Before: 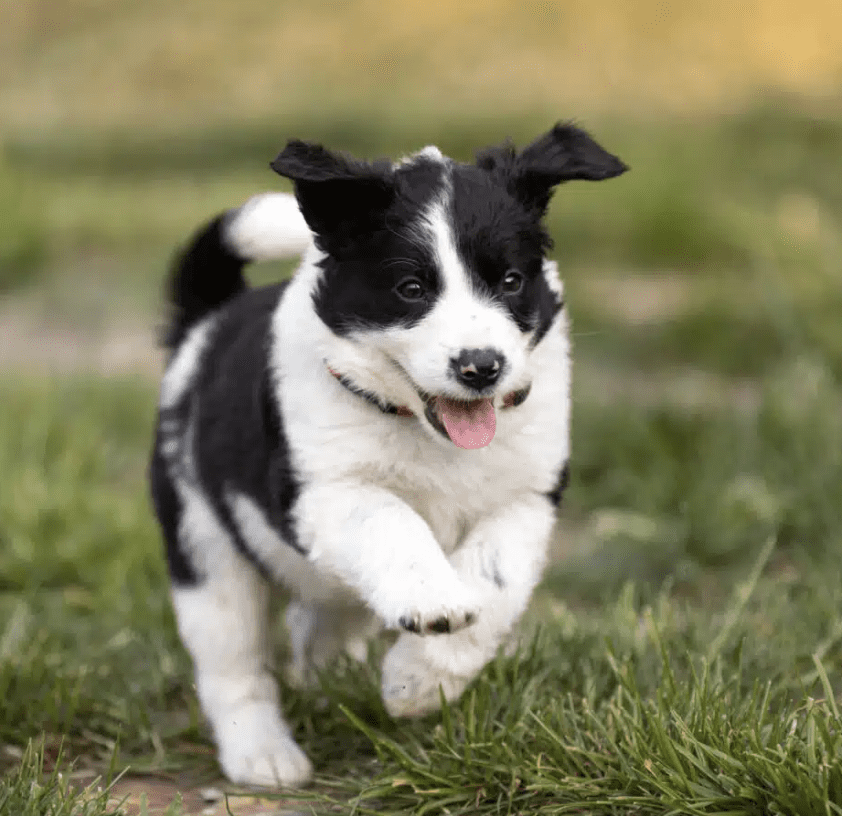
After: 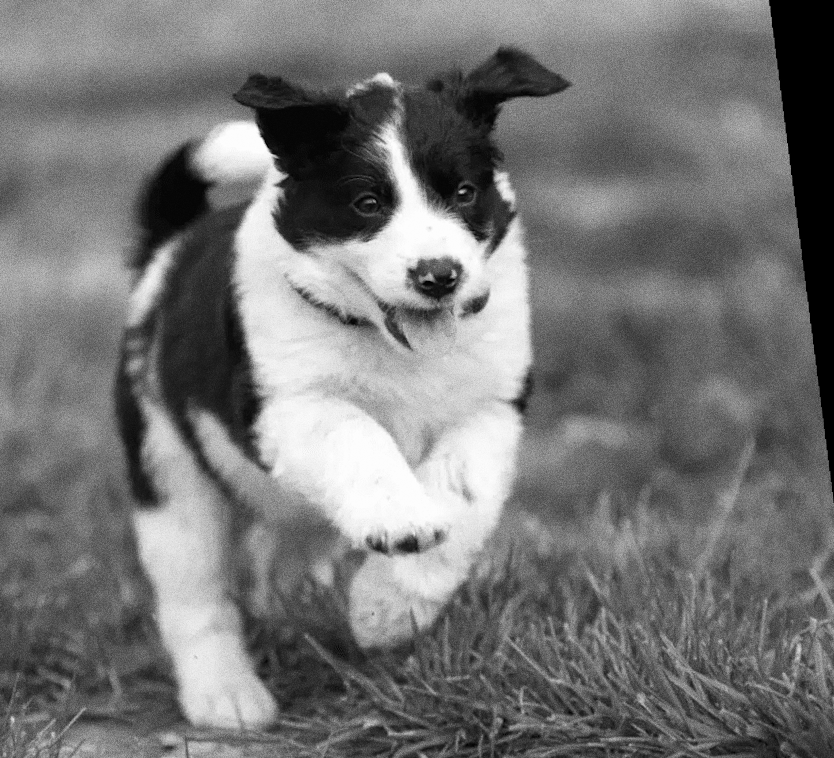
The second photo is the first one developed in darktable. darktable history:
crop and rotate: angle 1.96°, left 5.673%, top 5.673%
color zones: curves: ch0 [(0.004, 0.588) (0.116, 0.636) (0.259, 0.476) (0.423, 0.464) (0.75, 0.5)]; ch1 [(0, 0) (0.143, 0) (0.286, 0) (0.429, 0) (0.571, 0) (0.714, 0) (0.857, 0)]
rotate and perspective: rotation 0.128°, lens shift (vertical) -0.181, lens shift (horizontal) -0.044, shear 0.001, automatic cropping off
grain: coarseness 11.82 ISO, strength 36.67%, mid-tones bias 74.17%
